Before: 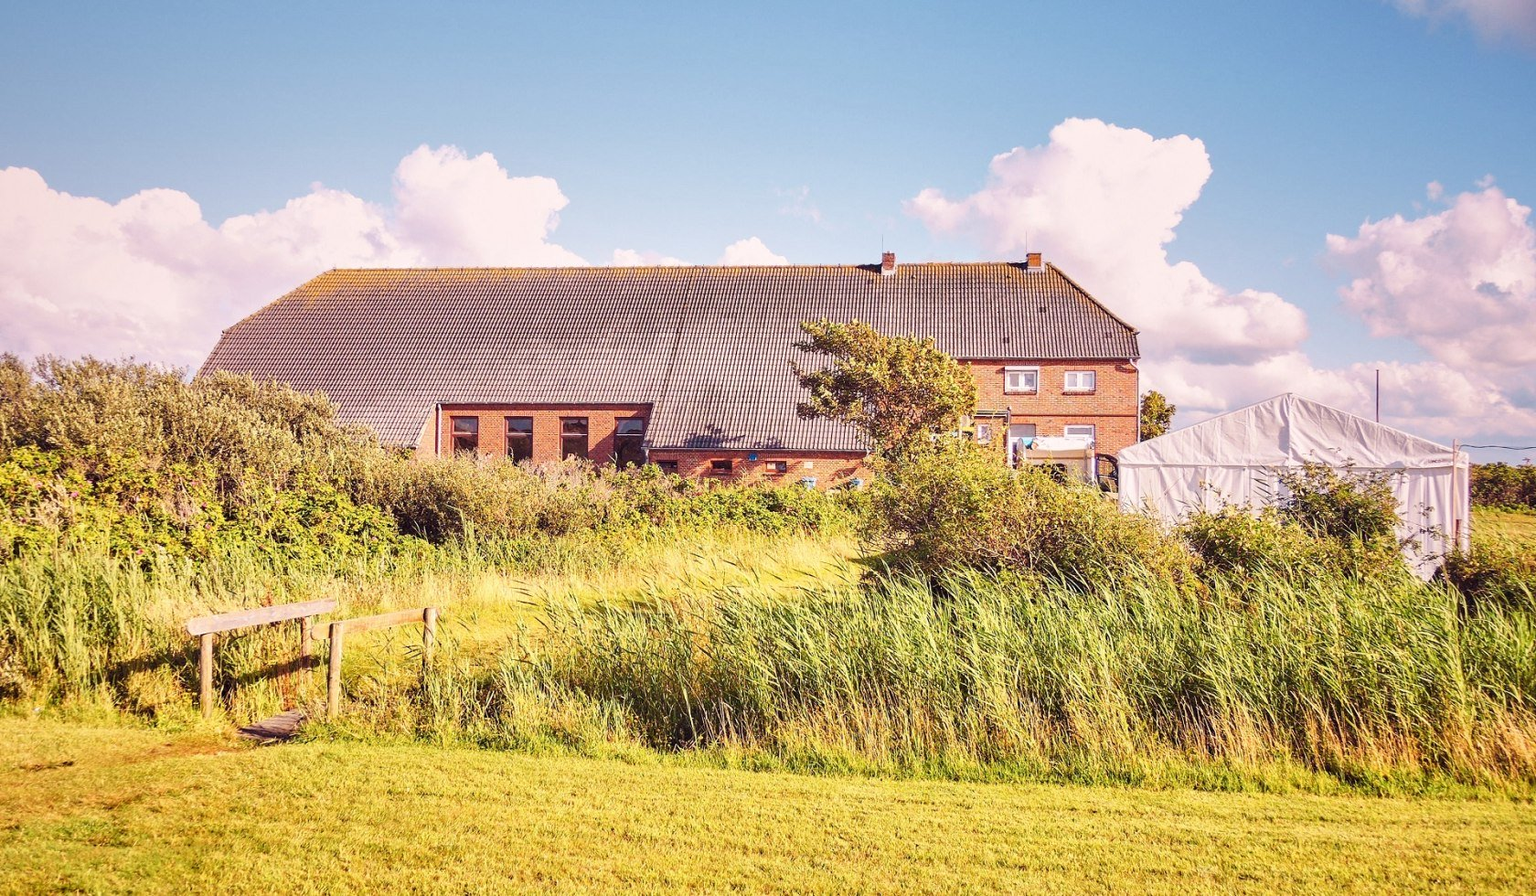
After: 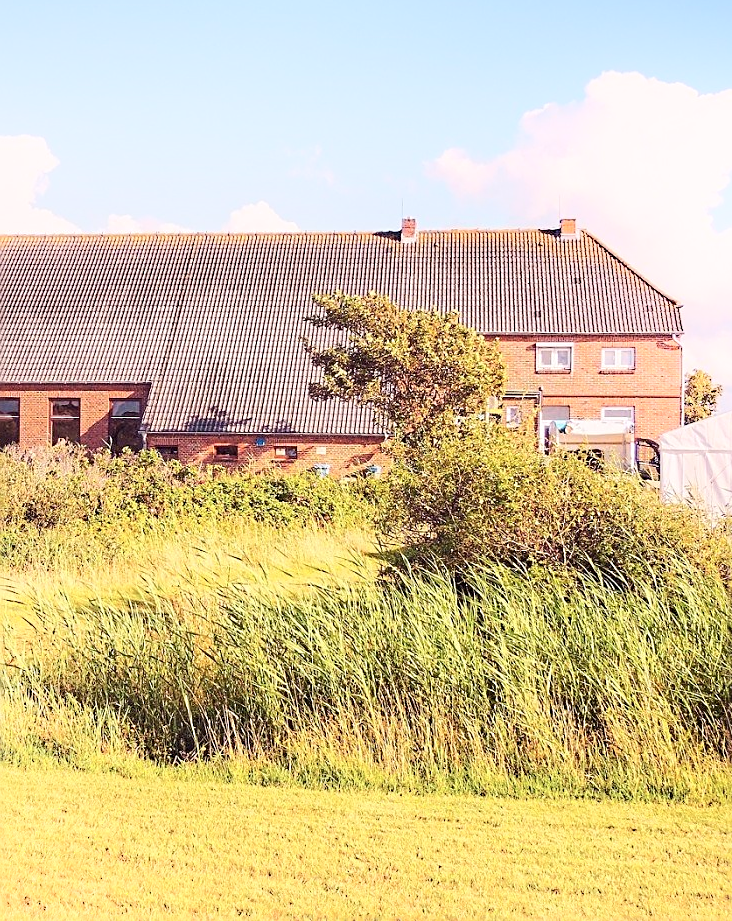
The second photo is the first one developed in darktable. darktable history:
crop: left 33.55%, top 5.979%, right 22.871%
shadows and highlights: shadows -89.65, highlights 88.93, soften with gaussian
sharpen: on, module defaults
